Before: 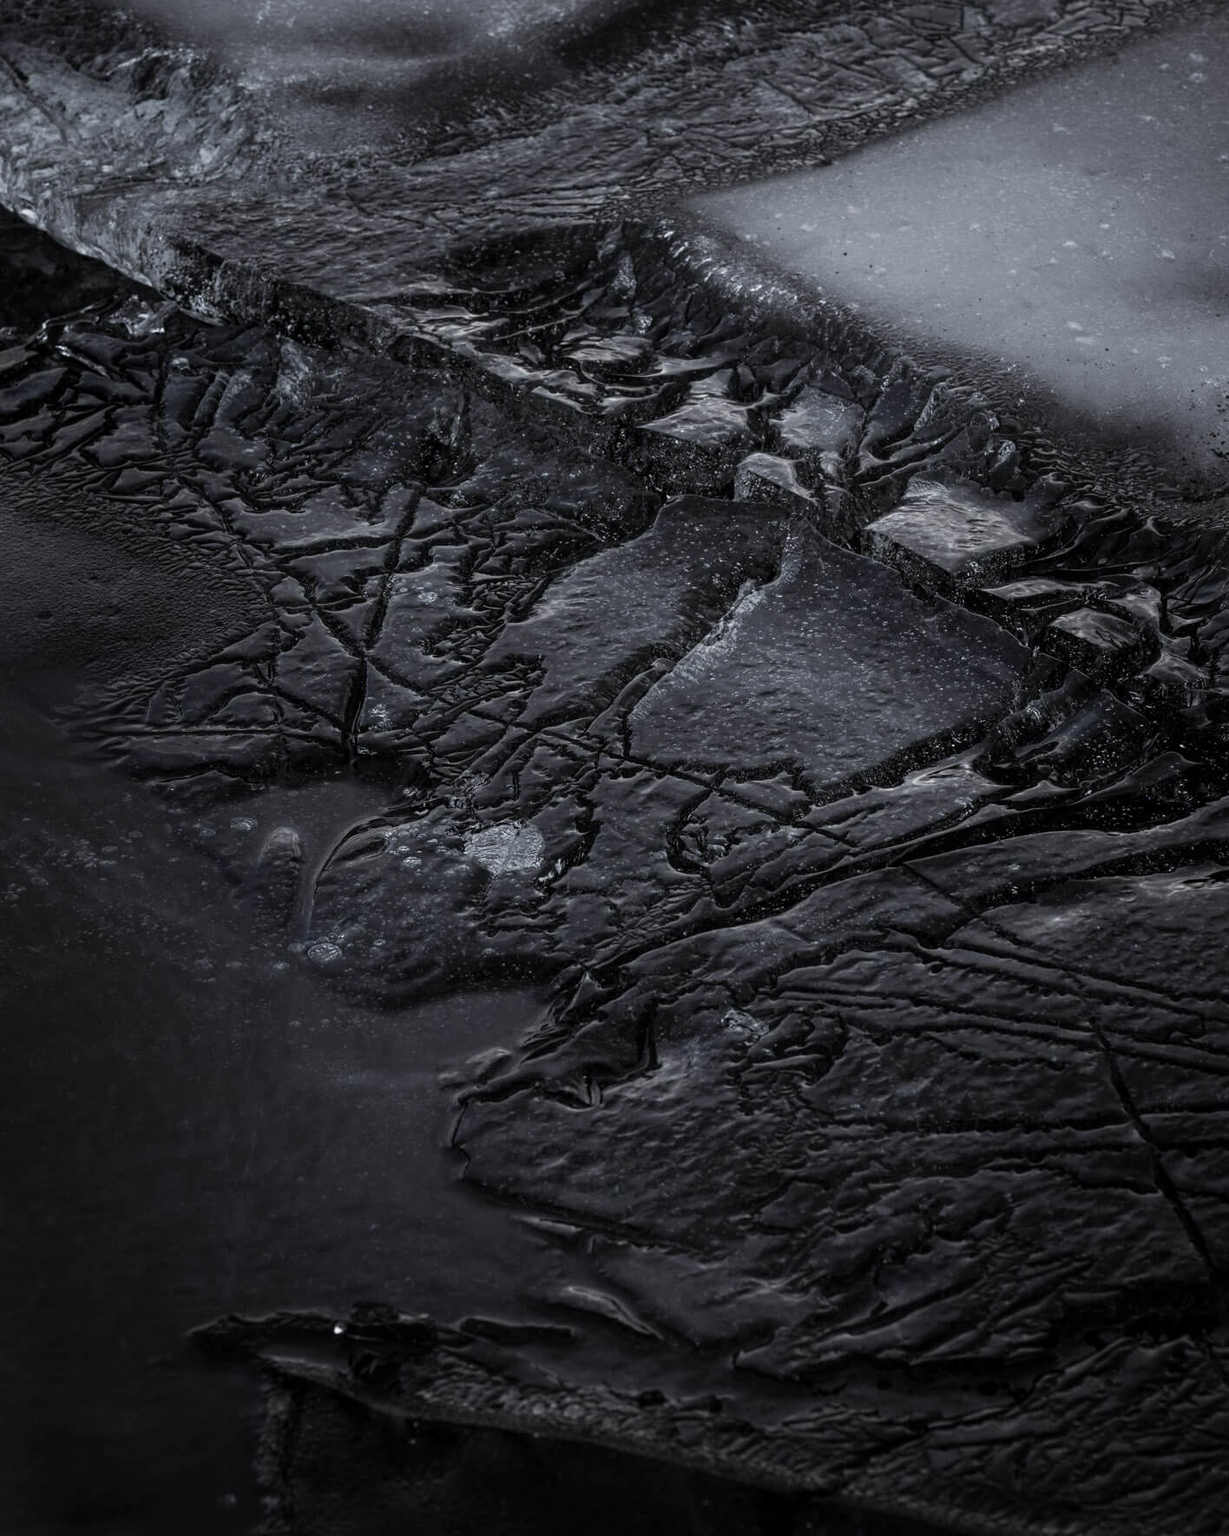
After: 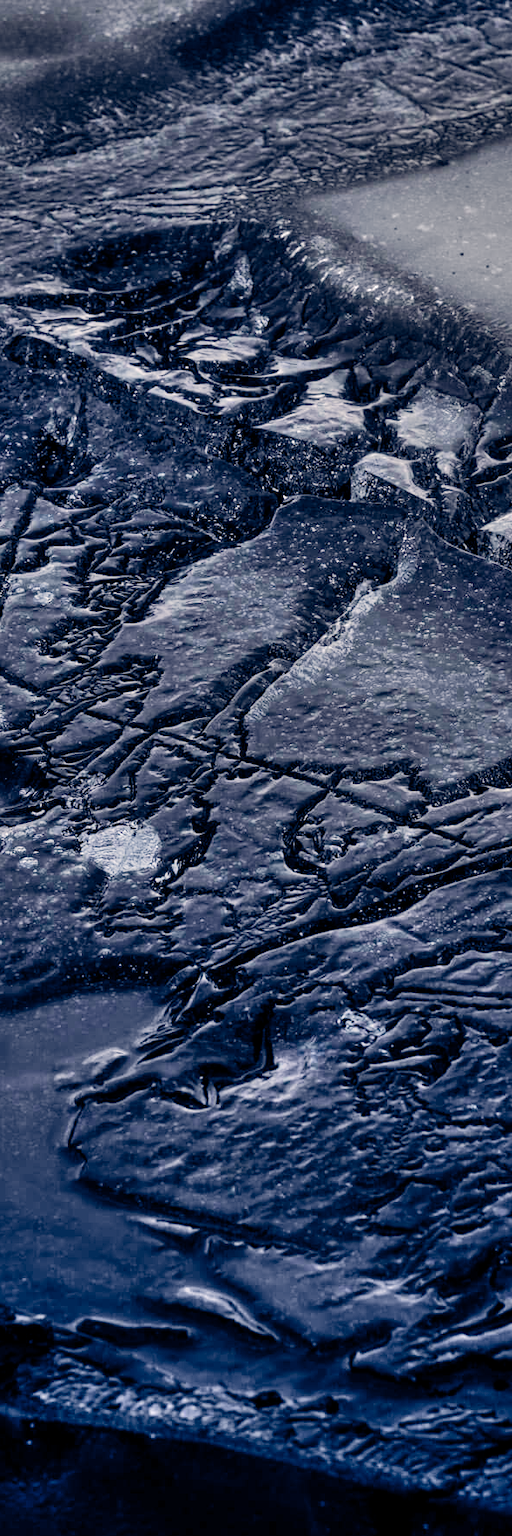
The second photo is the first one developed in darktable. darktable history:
shadows and highlights: shadows 60, soften with gaussian
color balance rgb: highlights gain › chroma 2.94%, highlights gain › hue 60.57°, global offset › chroma 0.25%, global offset › hue 256.52°, perceptual saturation grading › global saturation 20%, perceptual saturation grading › highlights -50%, perceptual saturation grading › shadows 30%, contrast 15%
contrast brightness saturation: saturation -0.05
crop: left 31.229%, right 27.105%
